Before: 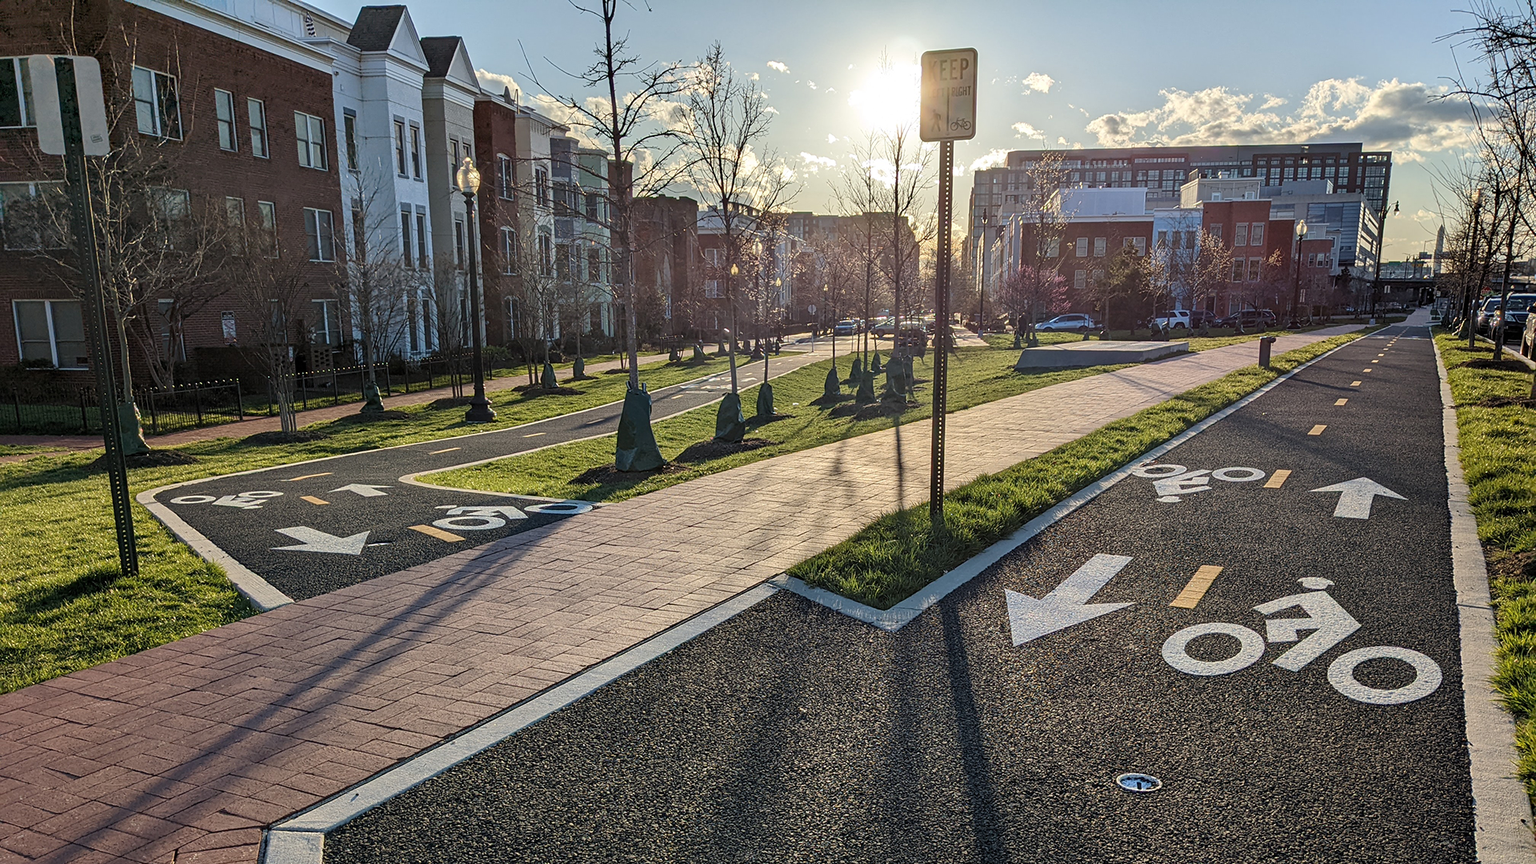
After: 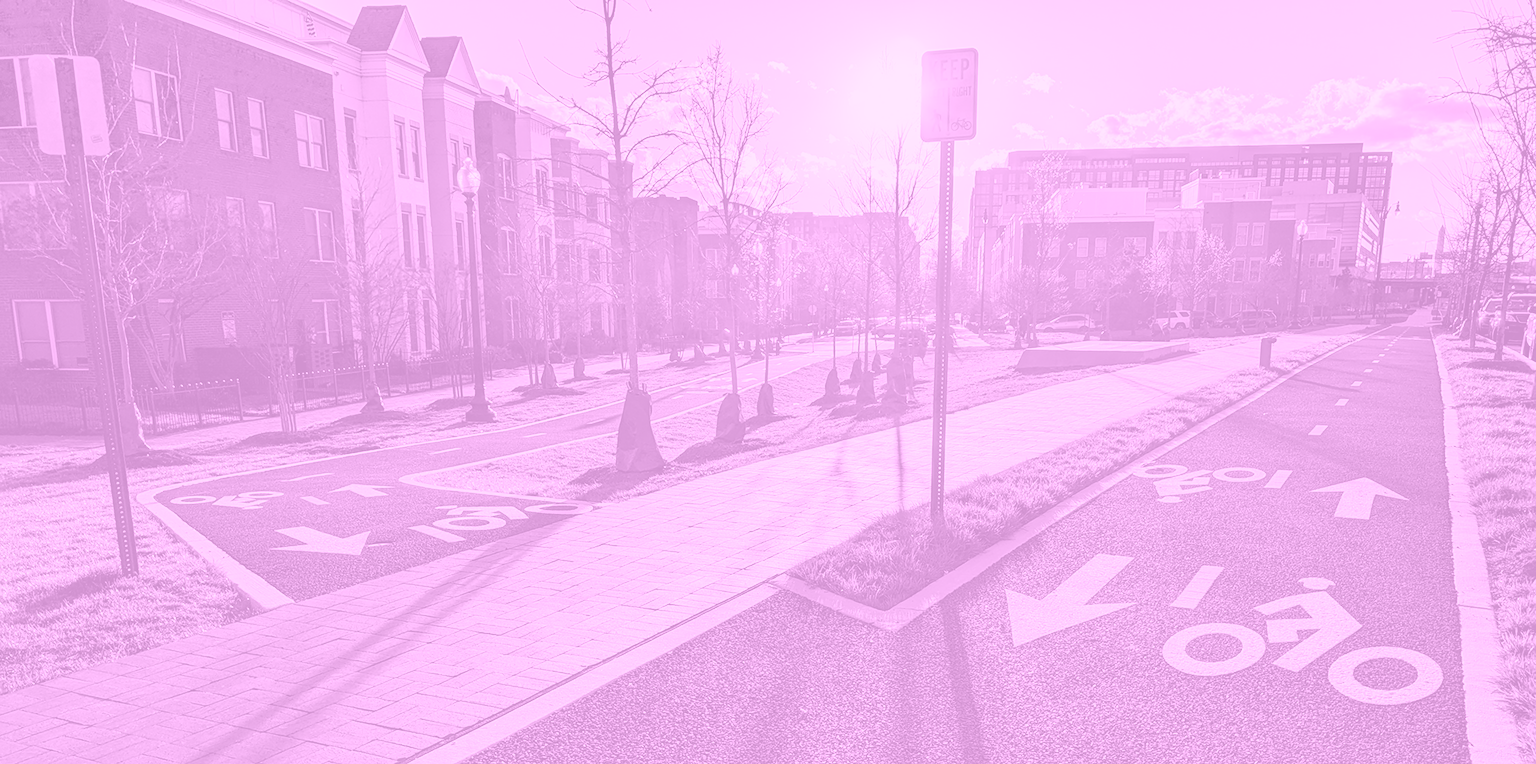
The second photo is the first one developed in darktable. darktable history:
colorize: hue 331.2°, saturation 75%, source mix 30.28%, lightness 70.52%, version 1
crop and rotate: top 0%, bottom 11.49%
